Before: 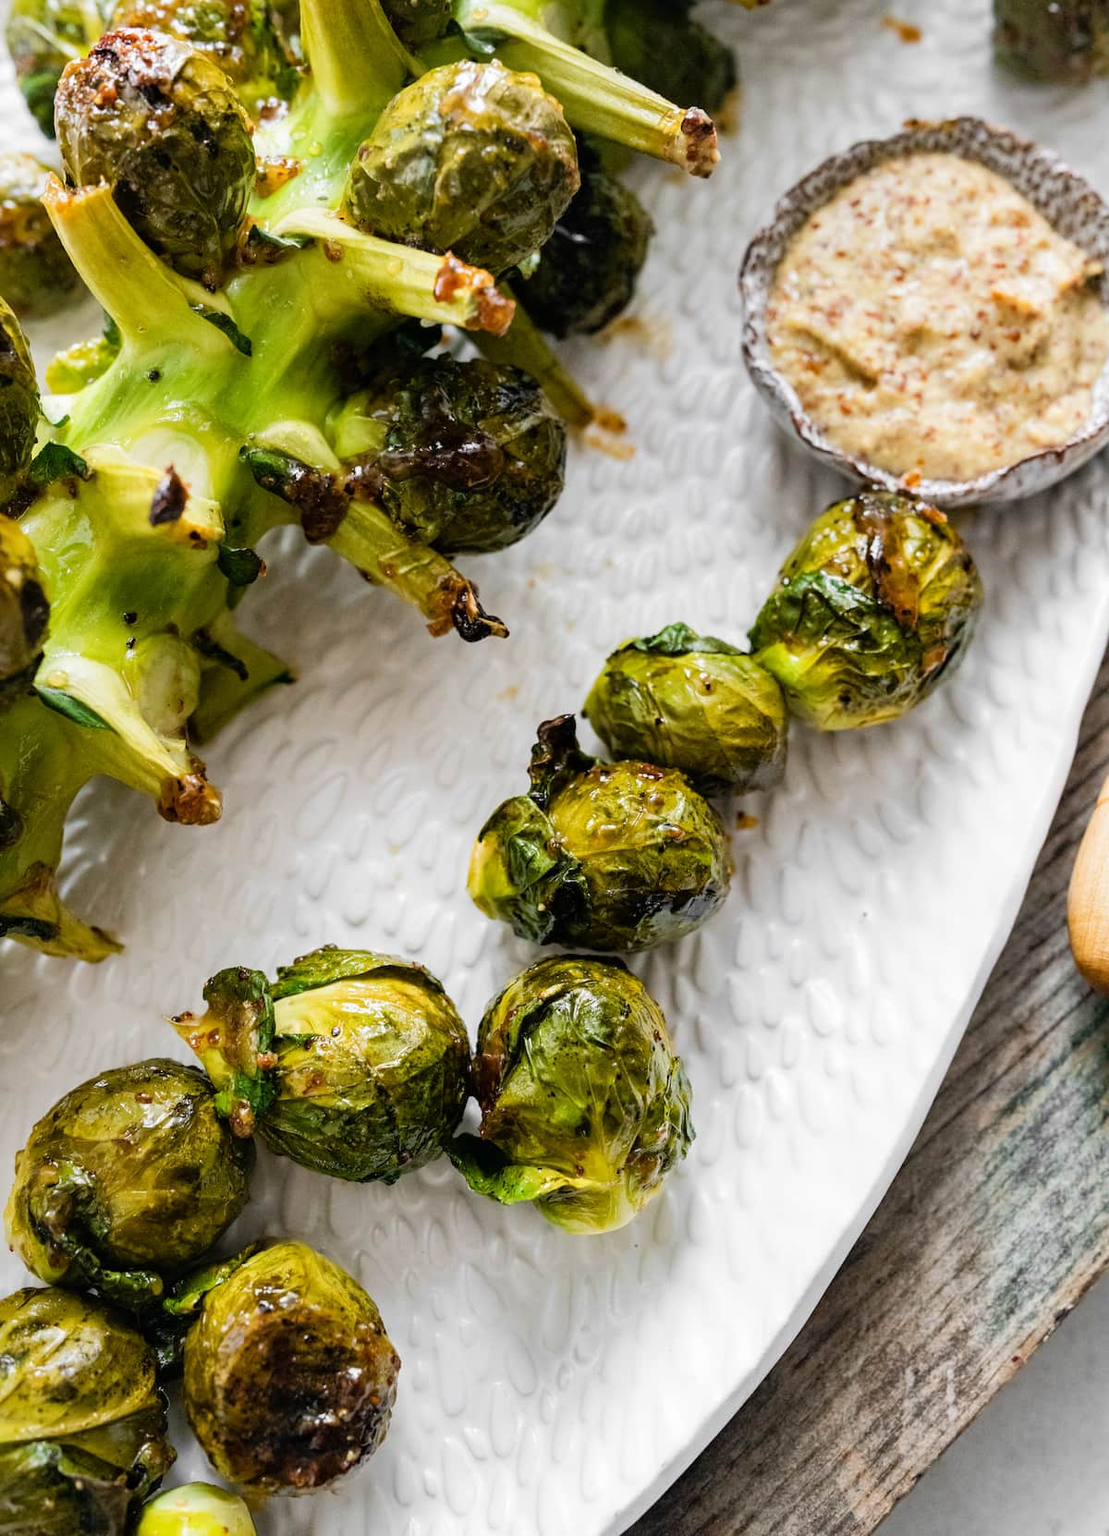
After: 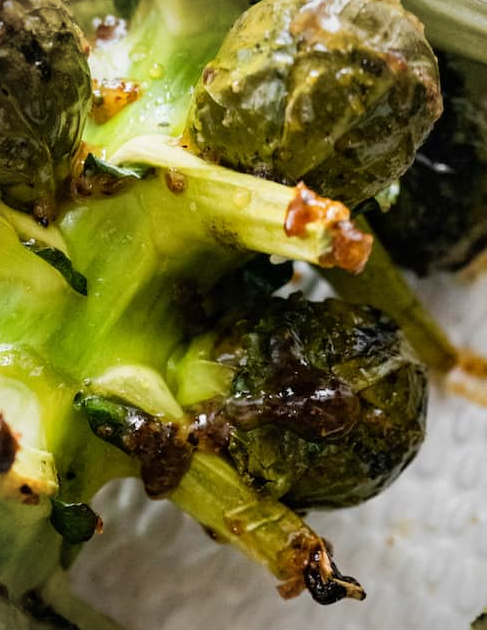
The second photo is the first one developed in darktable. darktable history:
vignetting: fall-off radius 60.92%
crop: left 15.452%, top 5.459%, right 43.956%, bottom 56.62%
